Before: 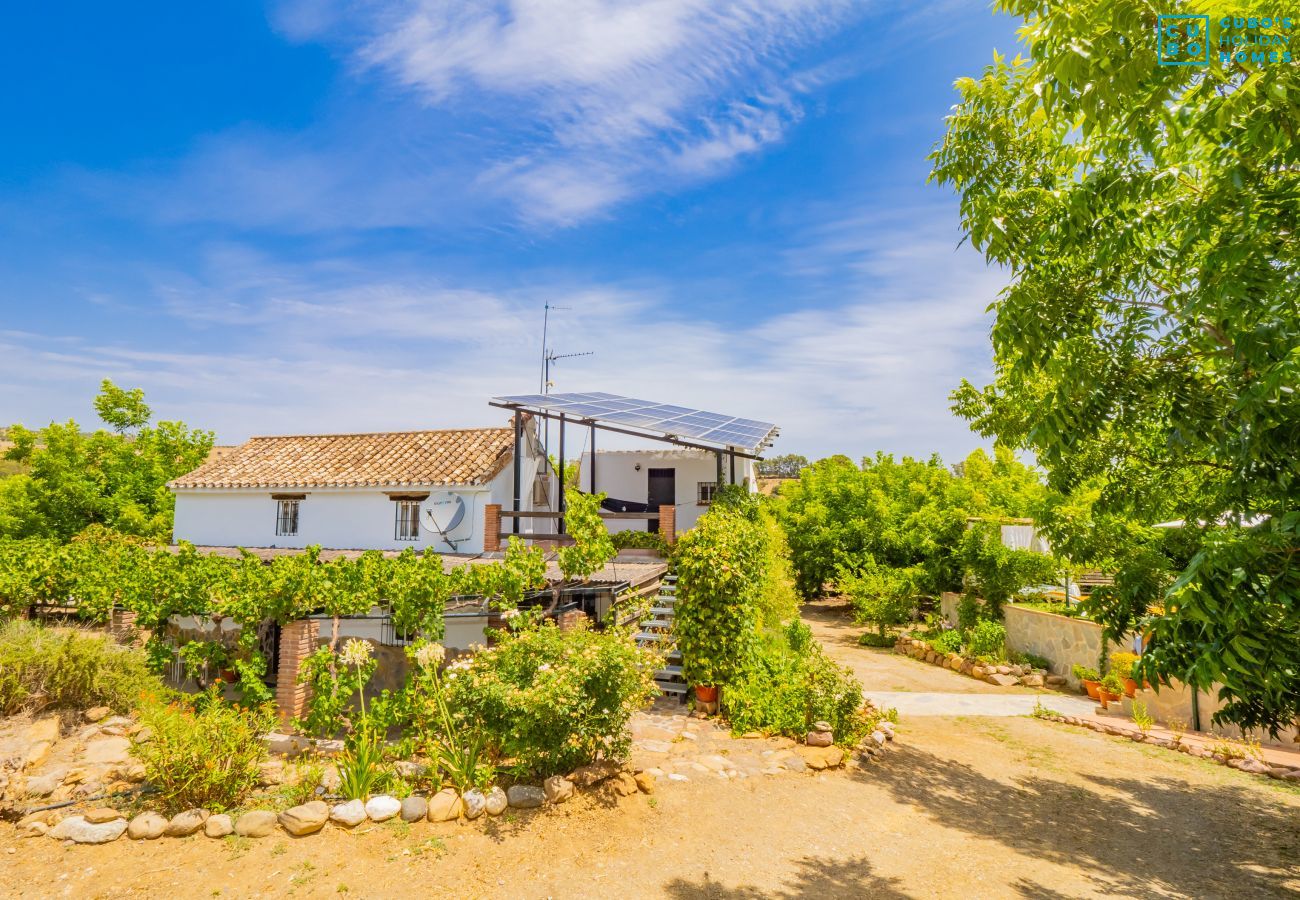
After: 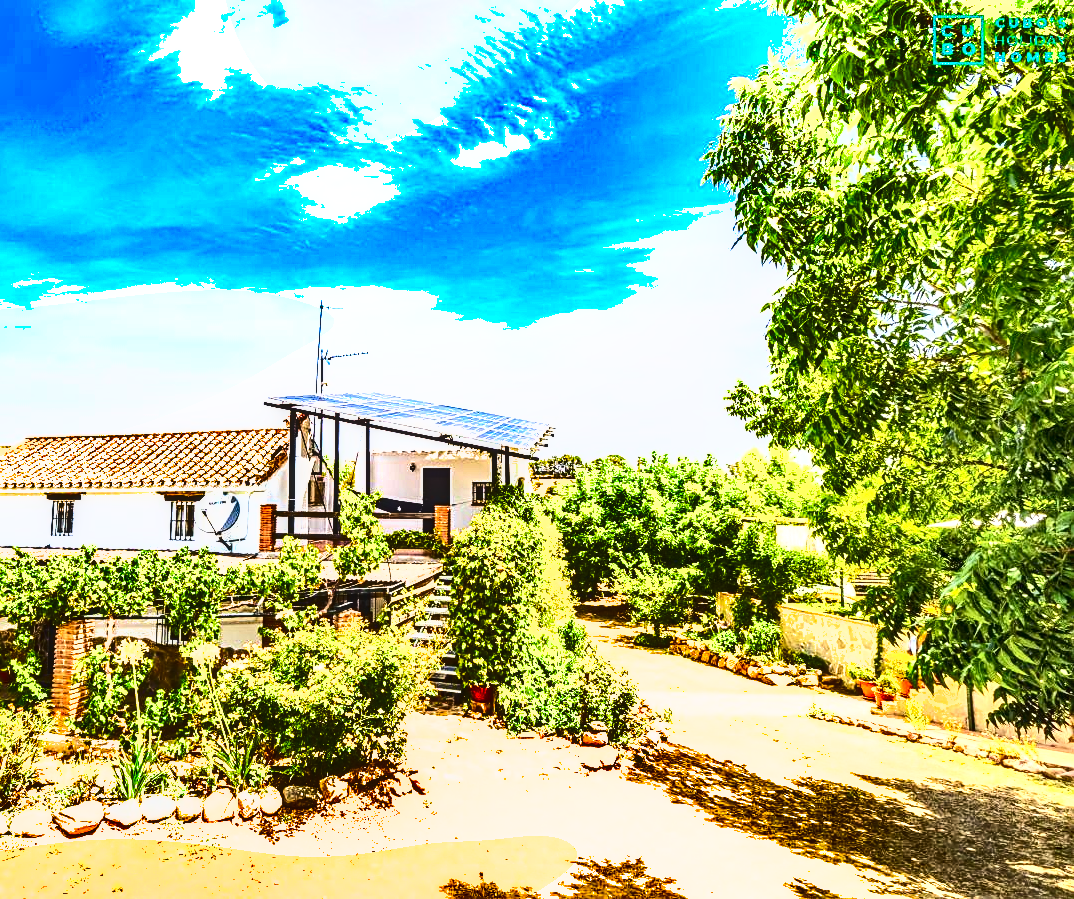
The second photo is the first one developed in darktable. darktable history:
crop: left 17.312%, bottom 0.031%
local contrast: on, module defaults
exposure: black level correction 0, exposure 1.441 EV, compensate highlight preservation false
sharpen: on, module defaults
contrast brightness saturation: contrast 0.099, brightness 0.014, saturation 0.019
shadows and highlights: shadows 20.88, highlights -82.06, soften with gaussian
tone curve: curves: ch0 [(0, 0) (0.137, 0.063) (0.255, 0.176) (0.502, 0.502) (0.749, 0.839) (1, 1)], color space Lab, independent channels, preserve colors none
